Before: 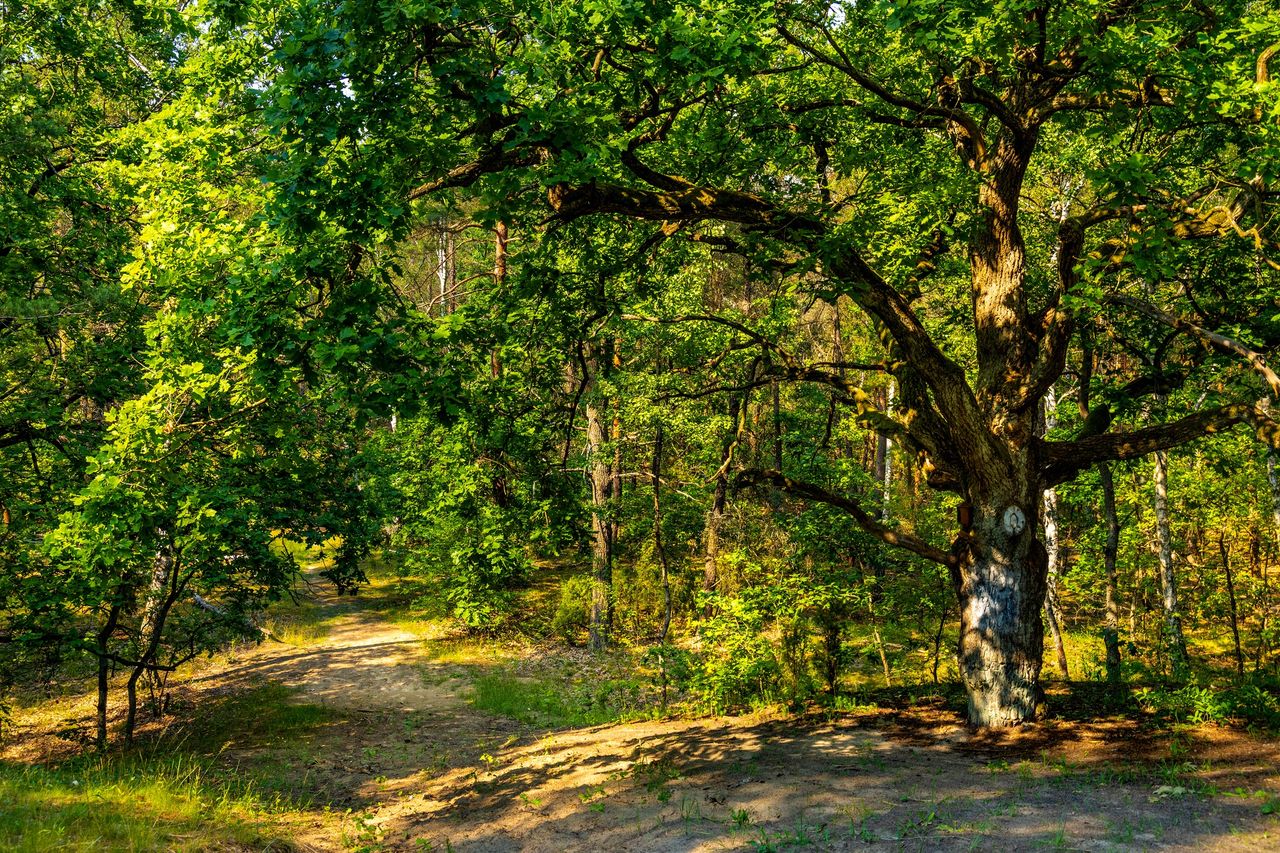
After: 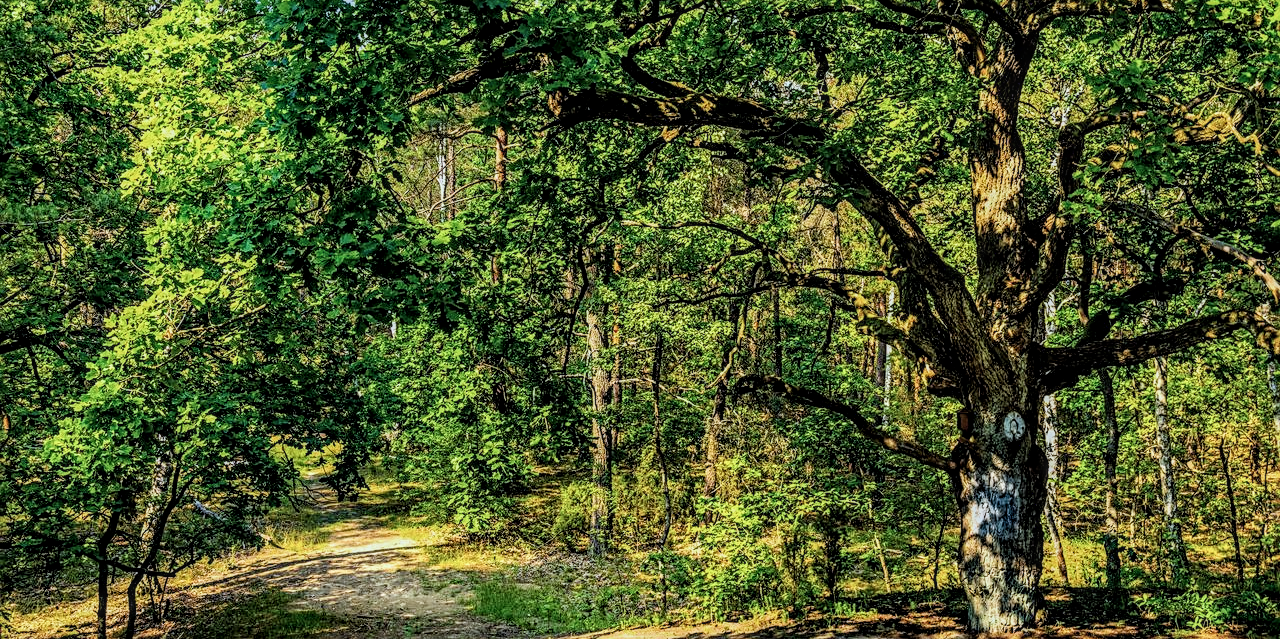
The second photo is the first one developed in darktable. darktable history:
sharpen: amount 0.465
filmic rgb: black relative exposure -6.7 EV, white relative exposure 4.56 EV, hardness 3.22, color science v6 (2022)
contrast brightness saturation: contrast -0.083, brightness -0.035, saturation -0.11
local contrast: highlights 23%, detail 150%
crop: top 11.06%, bottom 13.954%
color calibration: illuminant custom, x 0.368, y 0.373, temperature 4331.58 K
exposure: black level correction 0, exposure 0.499 EV, compensate exposure bias true, compensate highlight preservation false
